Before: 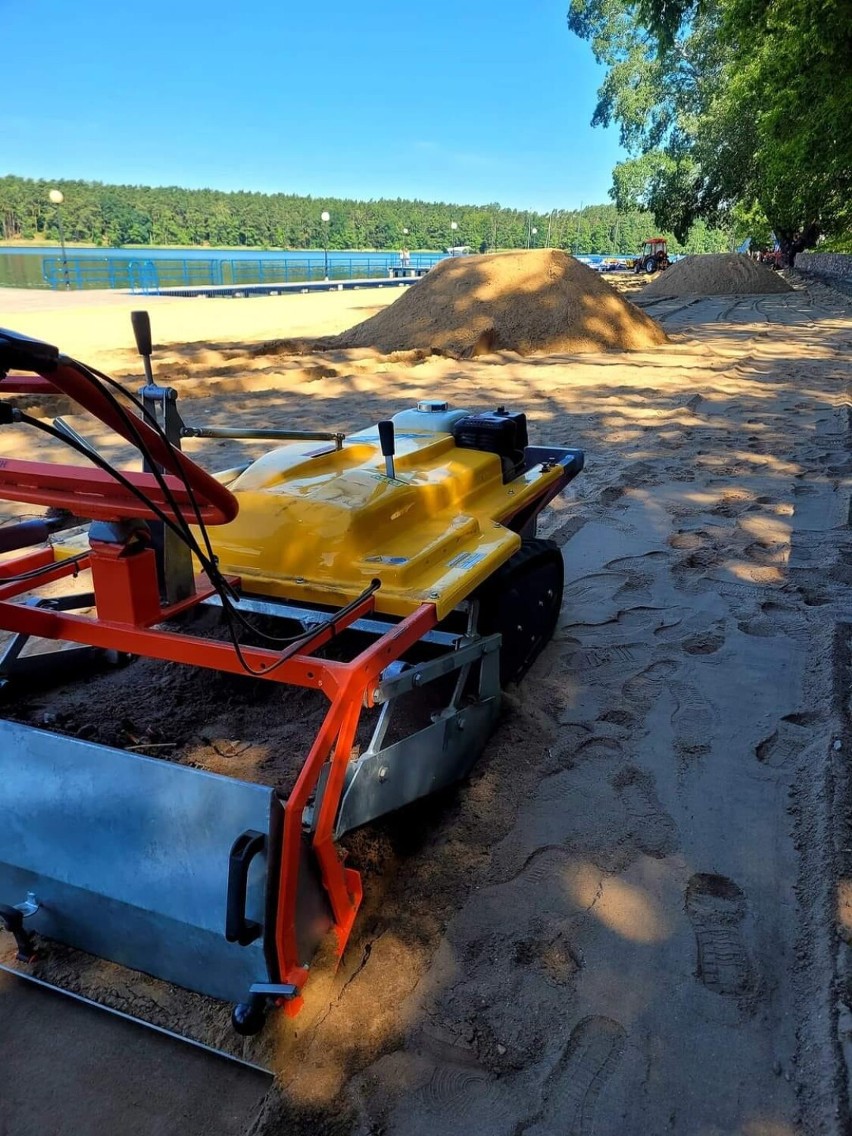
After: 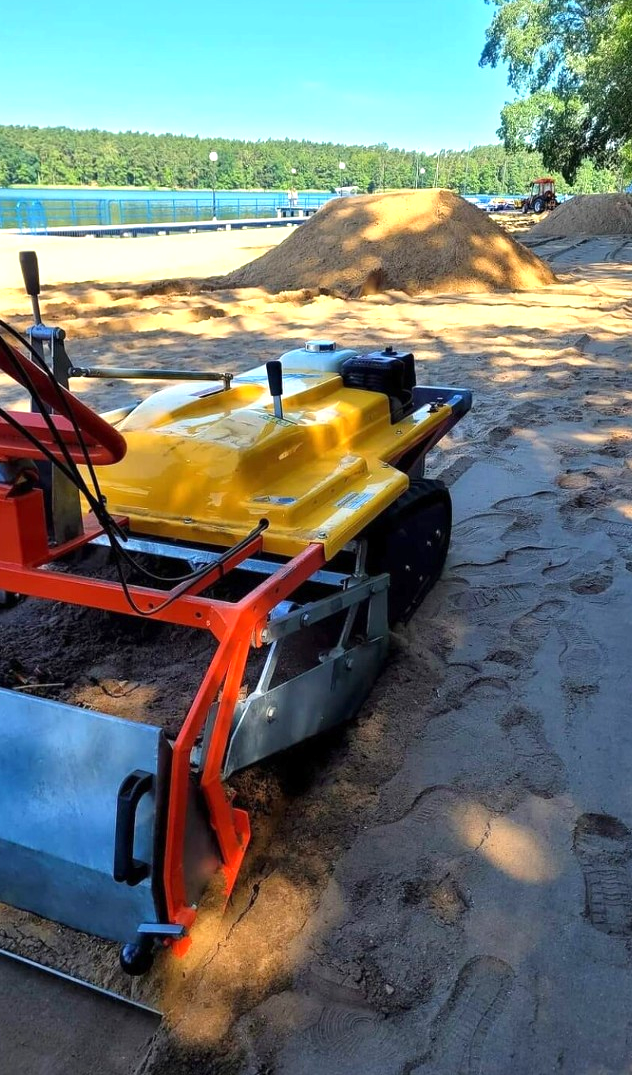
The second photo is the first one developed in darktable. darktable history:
crop and rotate: left 13.227%, top 5.369%, right 12.551%
exposure: exposure 0.646 EV, compensate highlight preservation false
